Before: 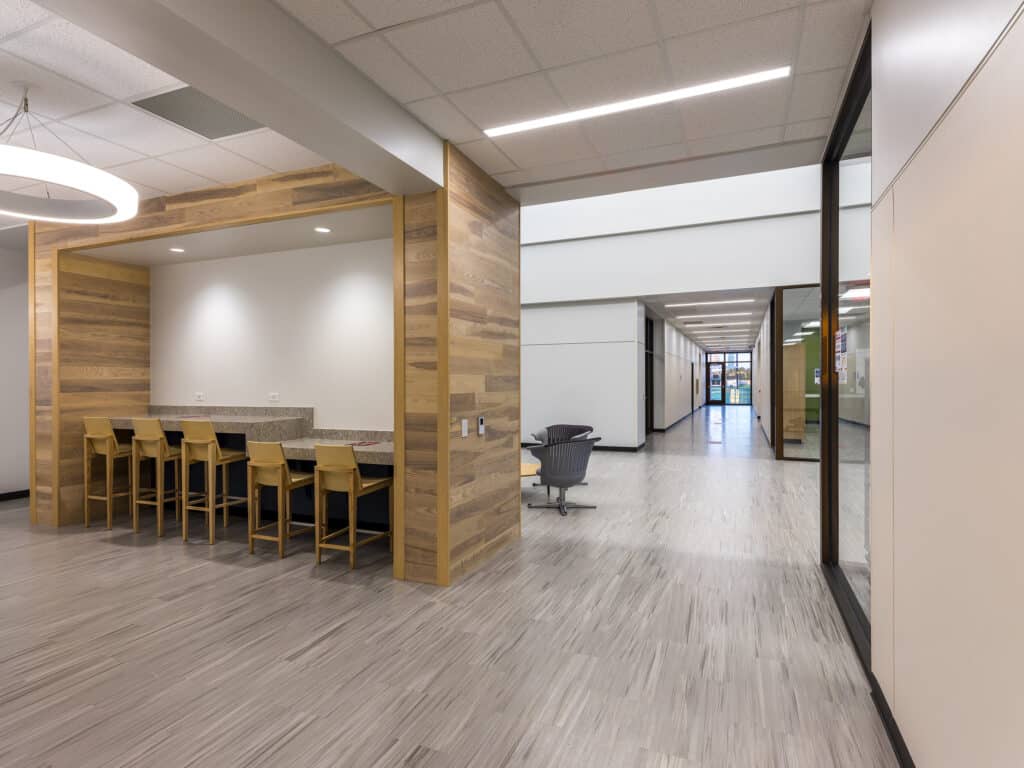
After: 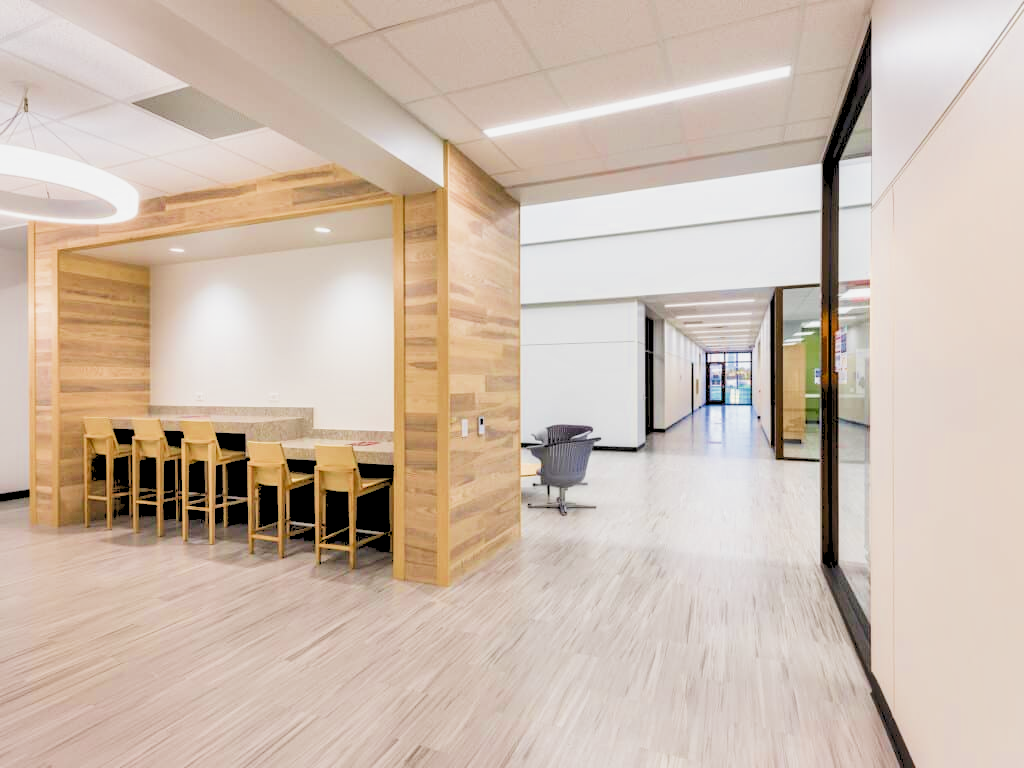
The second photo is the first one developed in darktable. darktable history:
shadows and highlights: soften with gaussian
rgb levels: preserve colors sum RGB, levels [[0.038, 0.433, 0.934], [0, 0.5, 1], [0, 0.5, 1]]
filmic rgb: middle gray luminance 4.29%, black relative exposure -13 EV, white relative exposure 5 EV, threshold 6 EV, target black luminance 0%, hardness 5.19, latitude 59.69%, contrast 0.767, highlights saturation mix 5%, shadows ↔ highlights balance 25.95%, add noise in highlights 0, color science v3 (2019), use custom middle-gray values true, iterations of high-quality reconstruction 0, contrast in highlights soft, enable highlight reconstruction true
velvia: strength 15%
